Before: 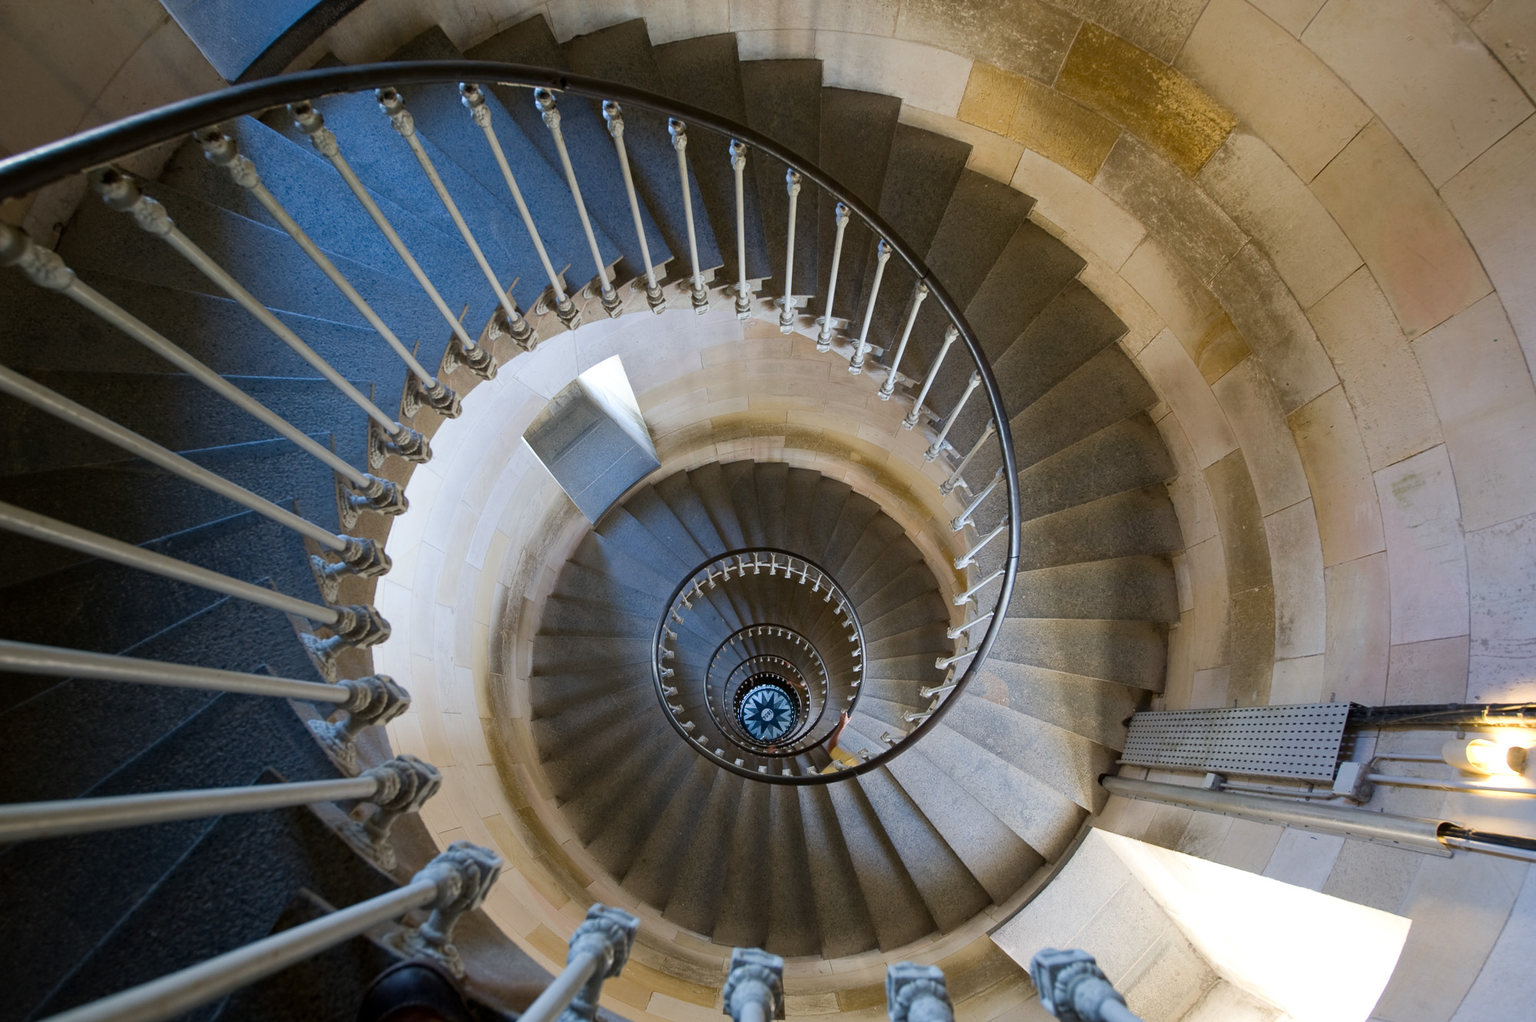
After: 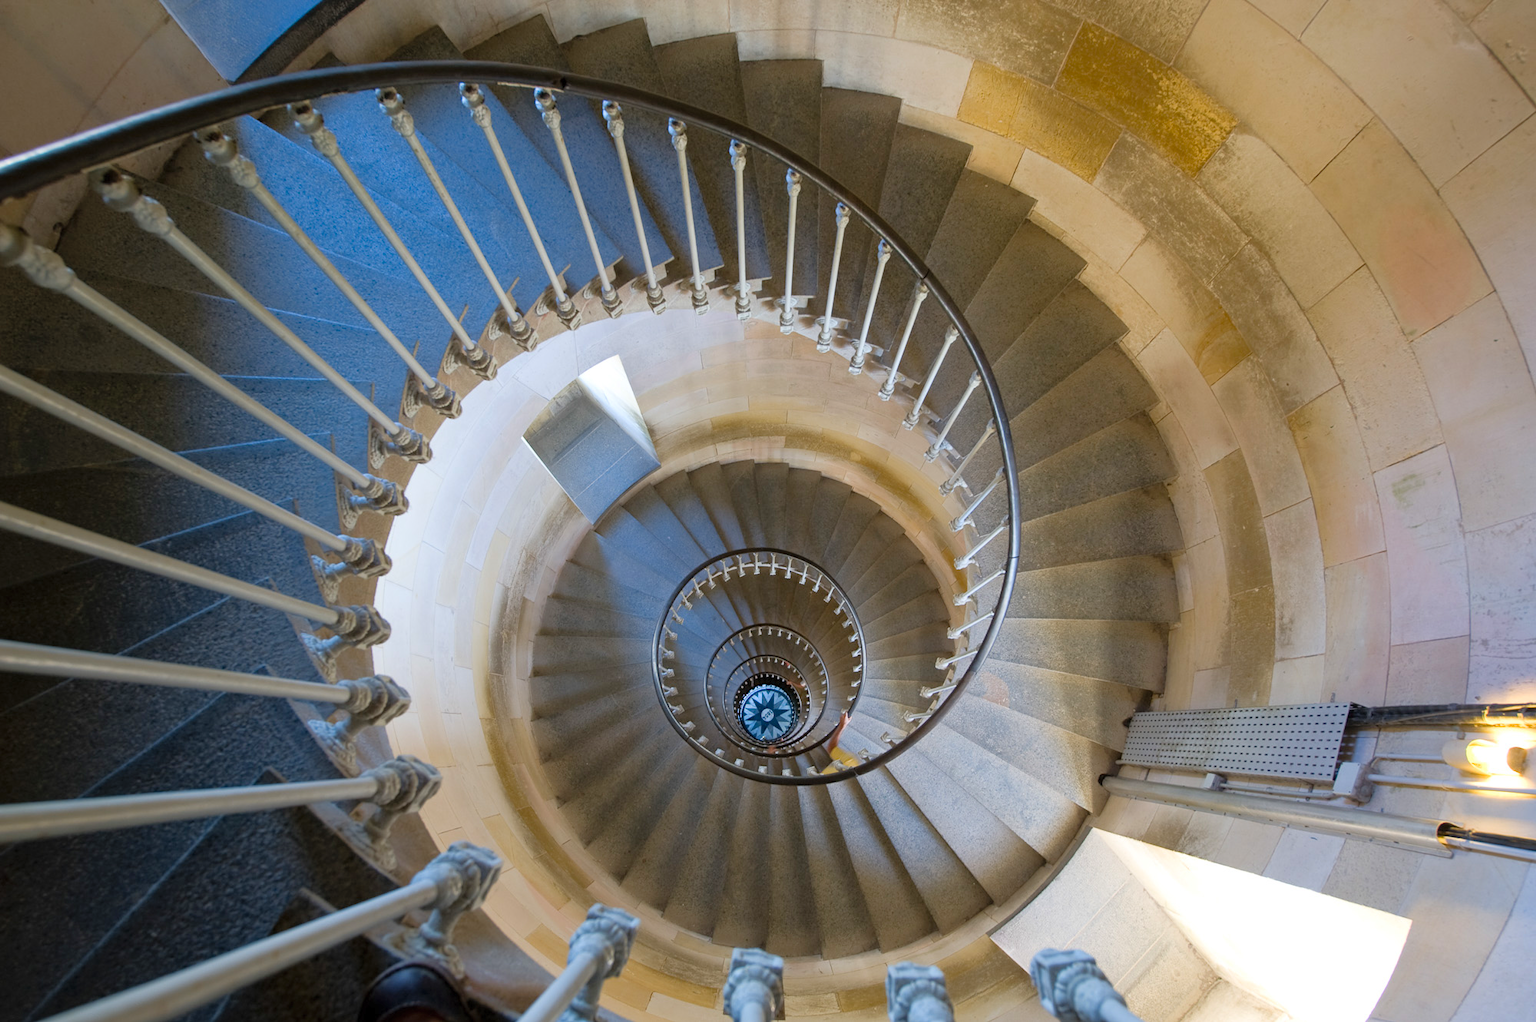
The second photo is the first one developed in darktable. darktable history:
contrast brightness saturation: brightness 0.09, saturation 0.19
vibrance: vibrance 14%
rgb curve: curves: ch0 [(0, 0) (0.053, 0.068) (0.122, 0.128) (1, 1)]
